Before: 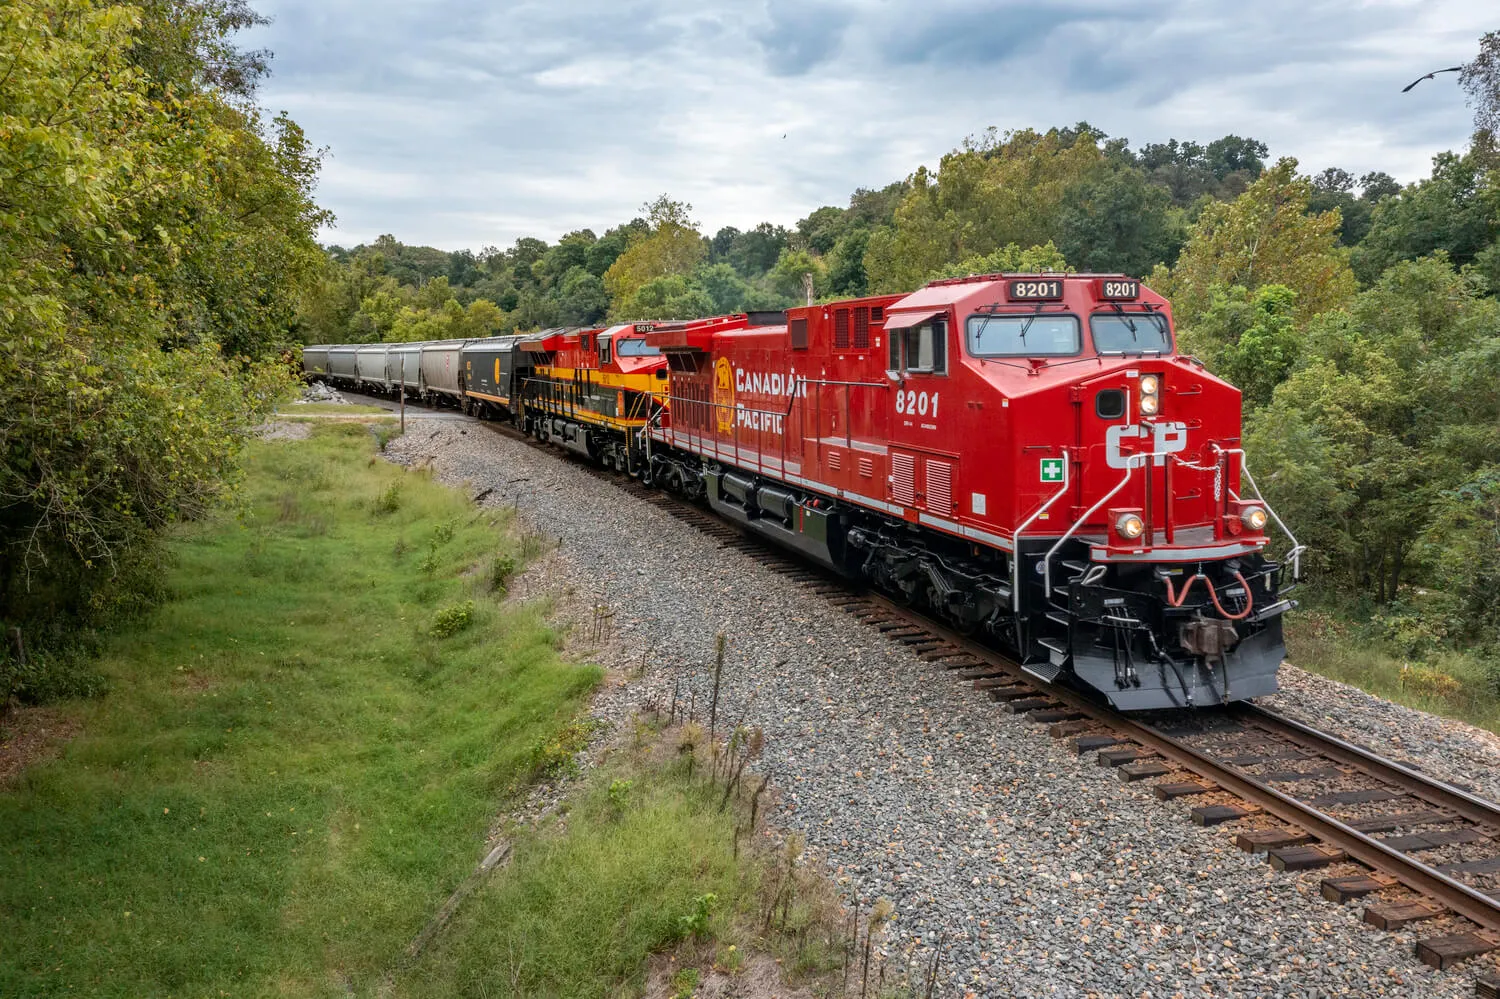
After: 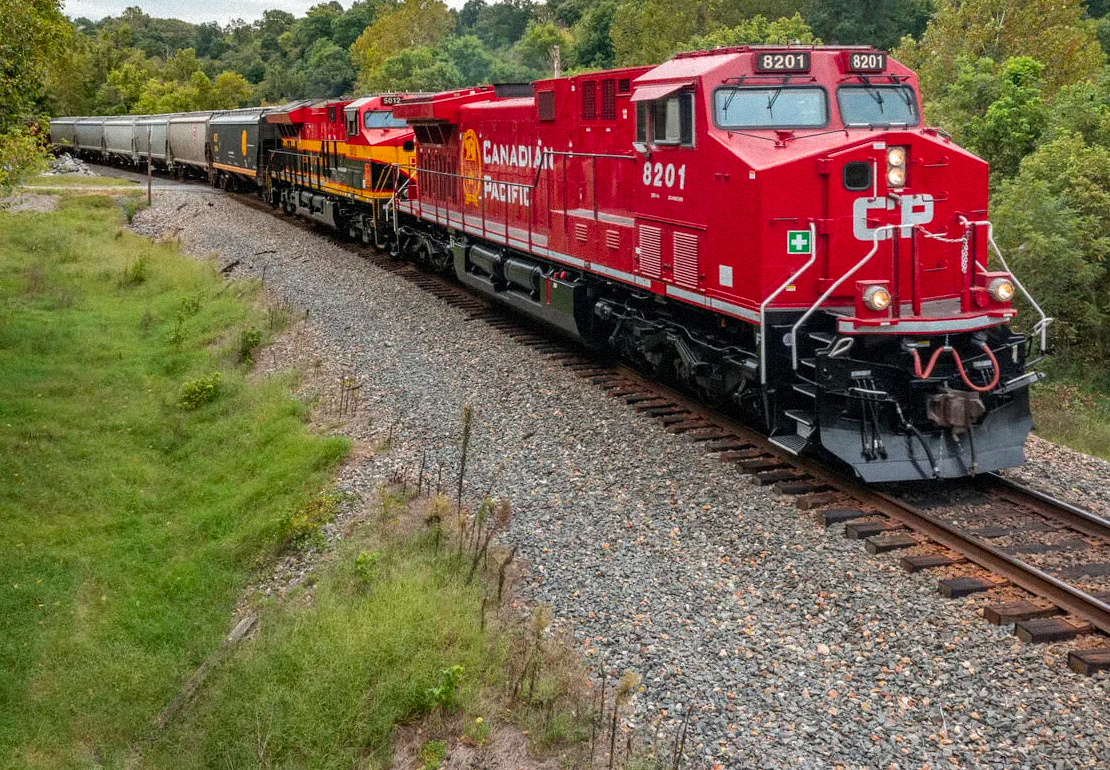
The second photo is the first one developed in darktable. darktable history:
crop: left 16.871%, top 22.857%, right 9.116%
color calibration: output R [0.946, 0.065, -0.013, 0], output G [-0.246, 1.264, -0.017, 0], output B [0.046, -0.098, 1.05, 0], illuminant custom, x 0.344, y 0.359, temperature 5045.54 K
grain: mid-tones bias 0%
